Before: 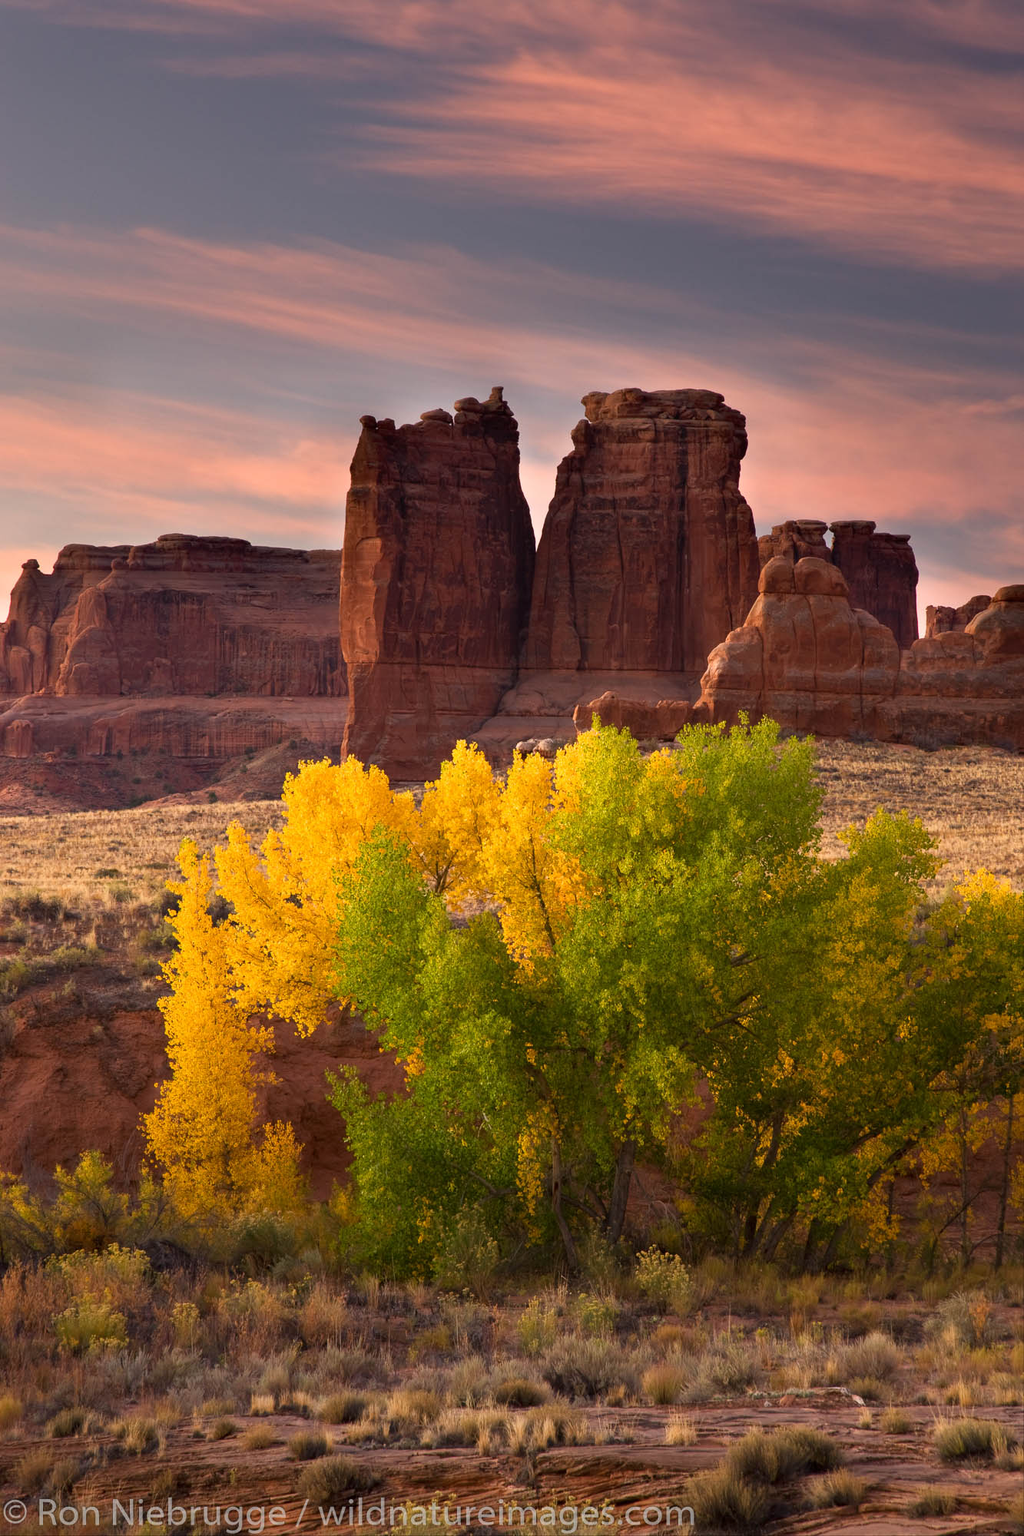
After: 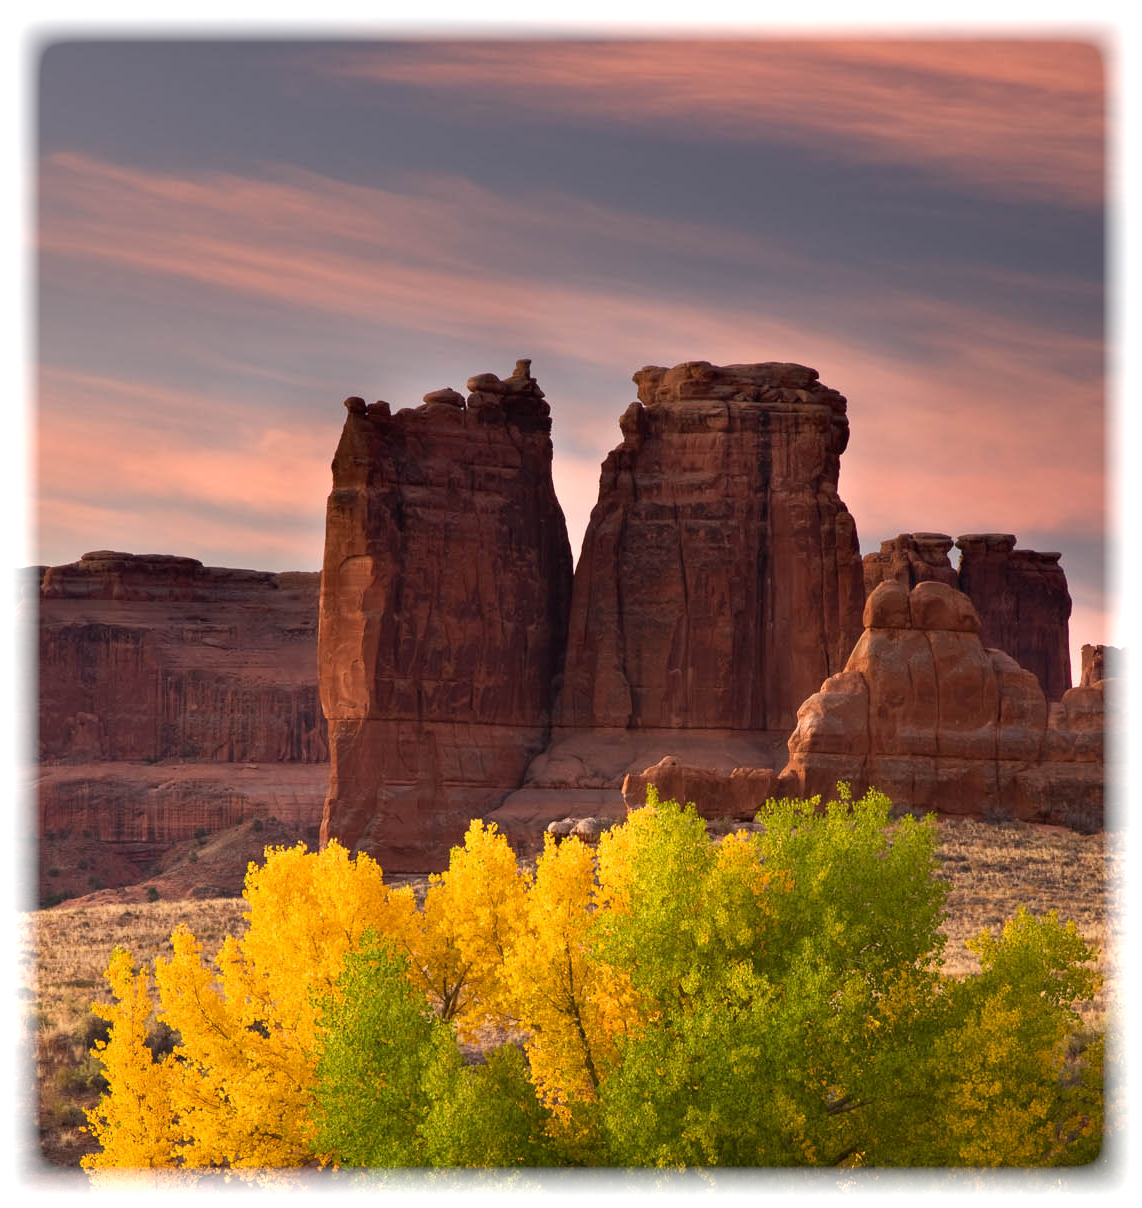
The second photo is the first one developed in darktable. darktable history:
crop and rotate: left 9.345%, top 7.22%, right 4.982%, bottom 32.331%
vignetting: fall-off start 93%, fall-off radius 5%, brightness 1, saturation -0.49, automatic ratio true, width/height ratio 1.332, shape 0.04, unbound false
